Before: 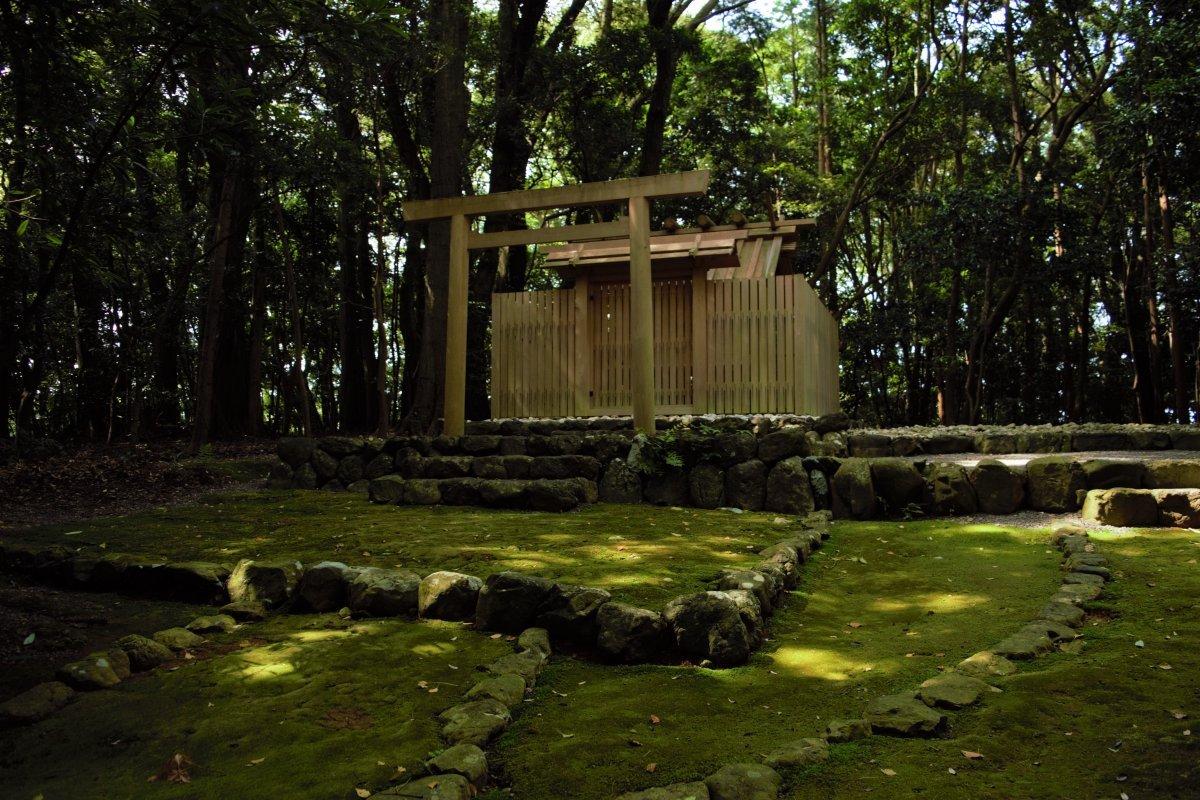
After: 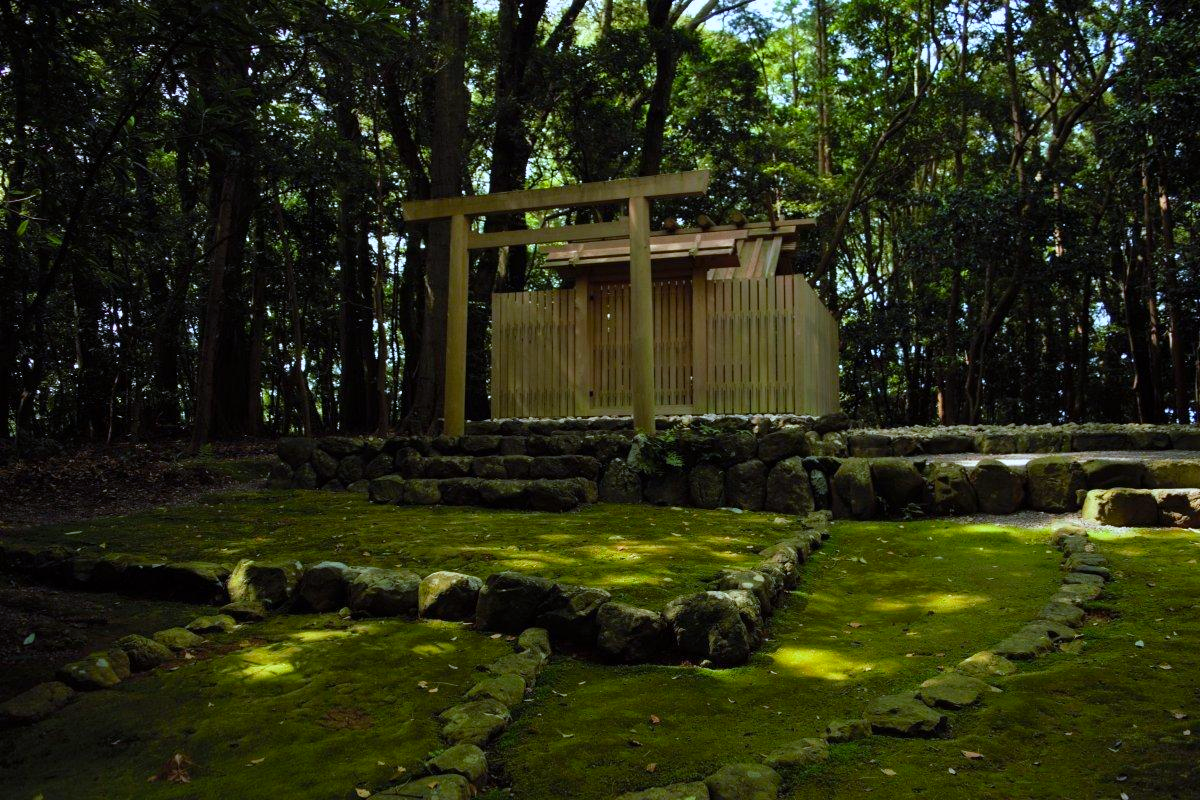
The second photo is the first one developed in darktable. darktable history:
white balance: red 0.931, blue 1.11
color balance rgb: perceptual saturation grading › global saturation 10%, global vibrance 20%
